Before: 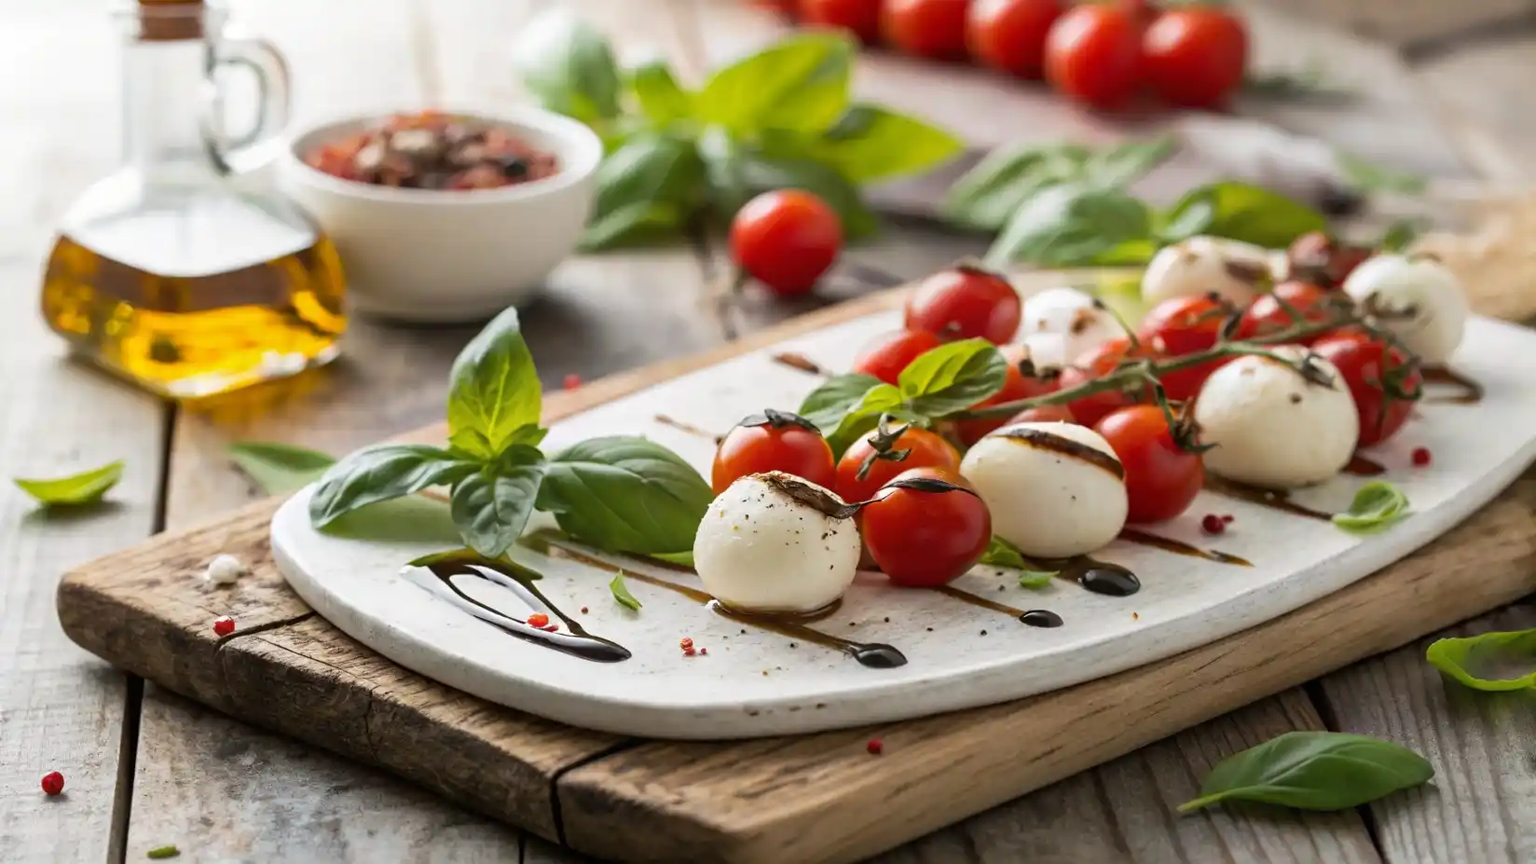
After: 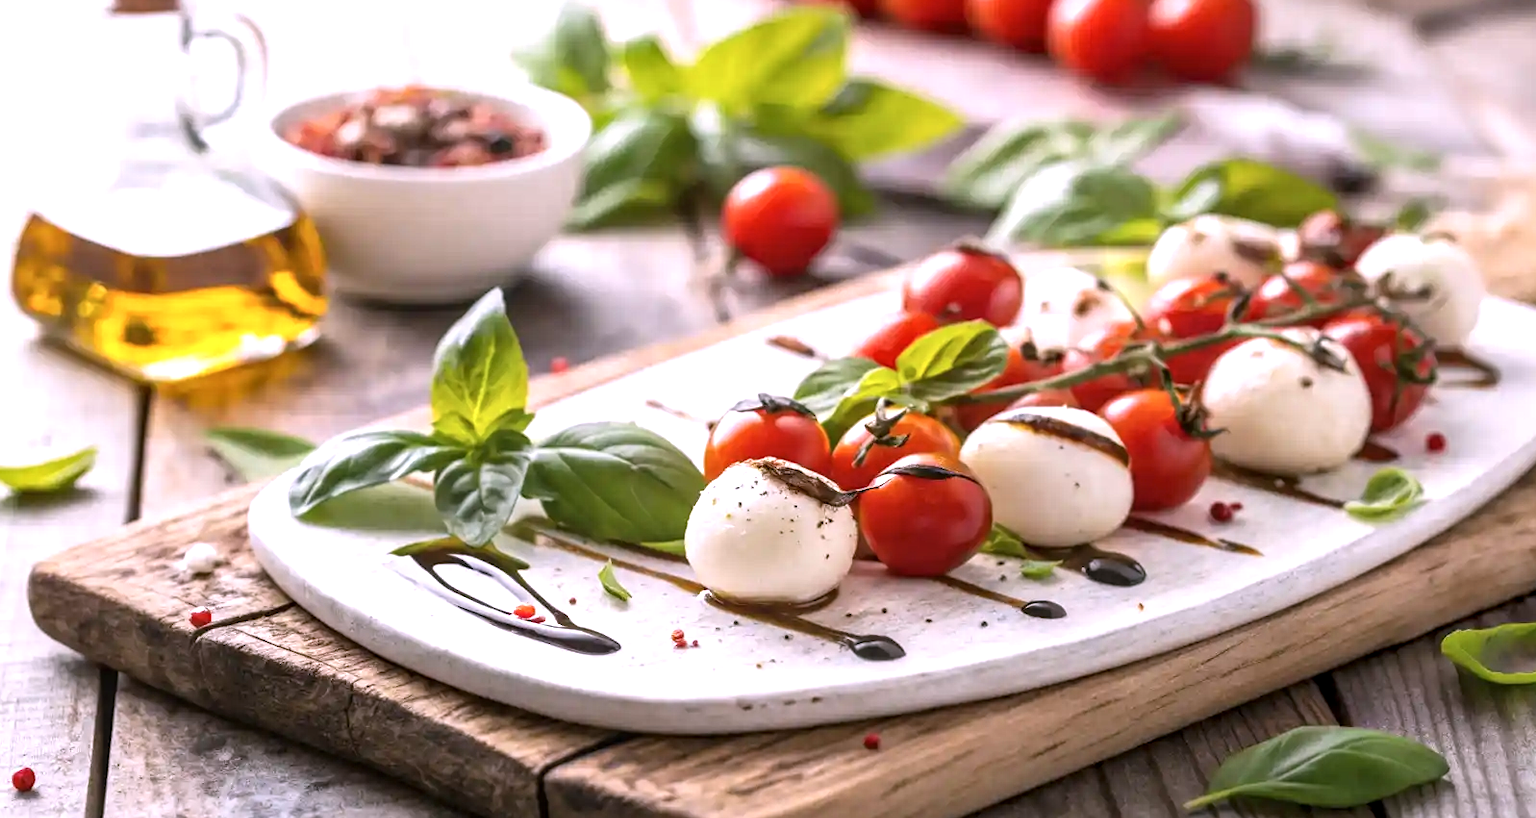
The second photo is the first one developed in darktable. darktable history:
exposure: black level correction 0, exposure 0.5 EV, compensate highlight preservation false
contrast brightness saturation: saturation -0.05
crop: left 1.964%, top 3.251%, right 1.122%, bottom 4.933%
white balance: red 1.066, blue 1.119
local contrast: on, module defaults
